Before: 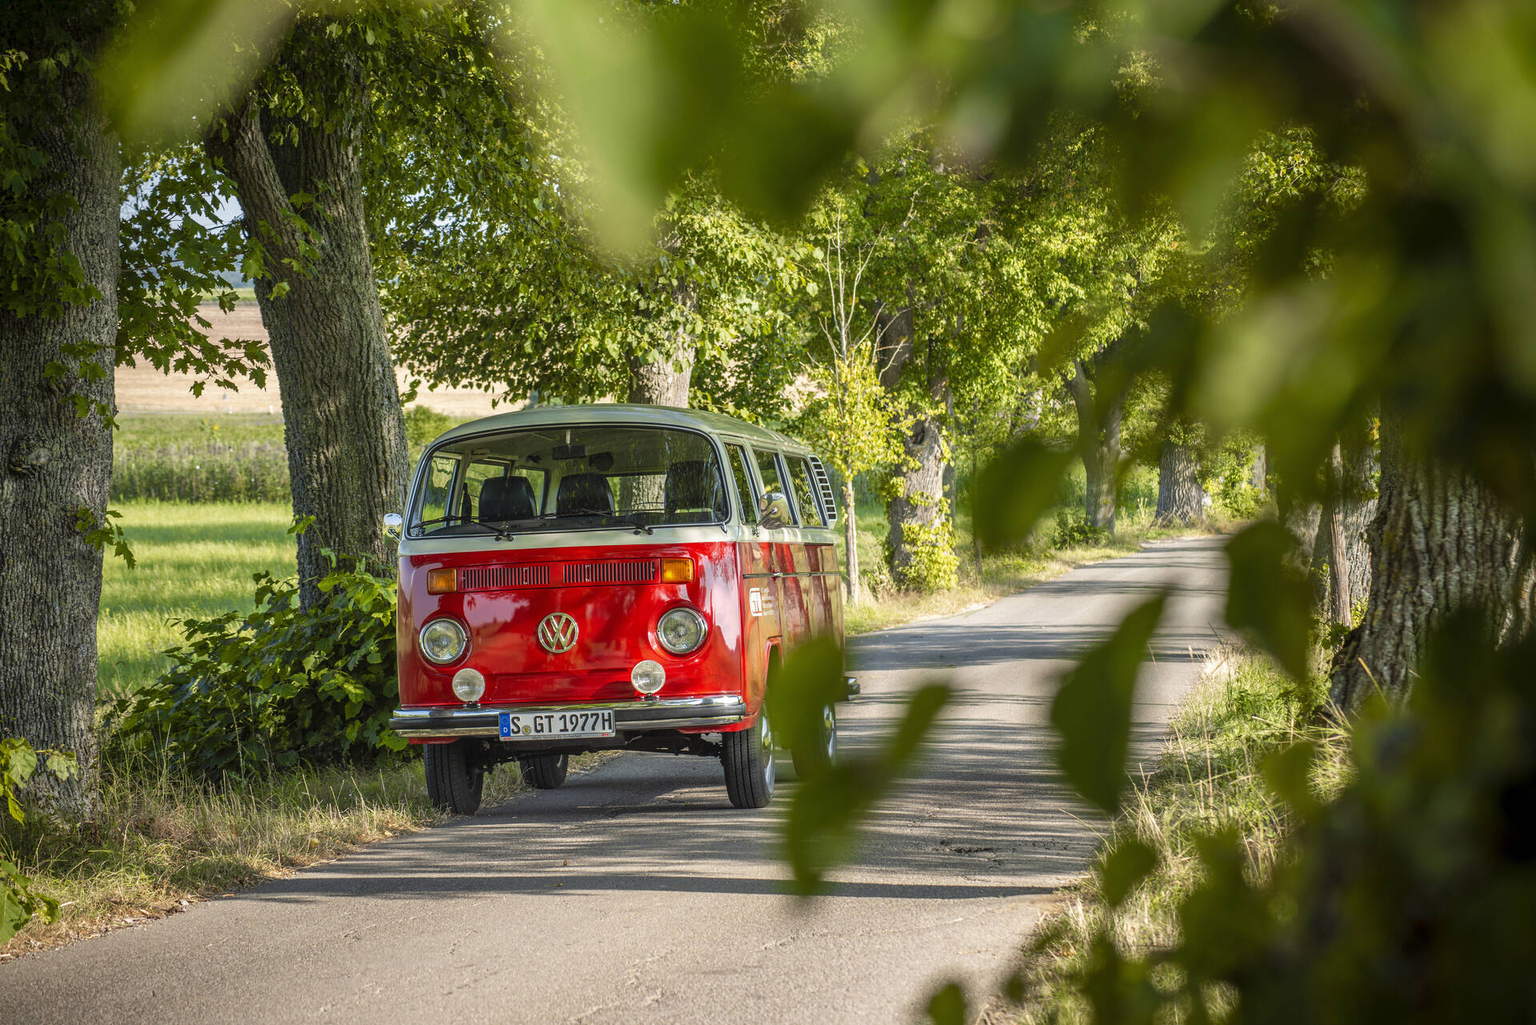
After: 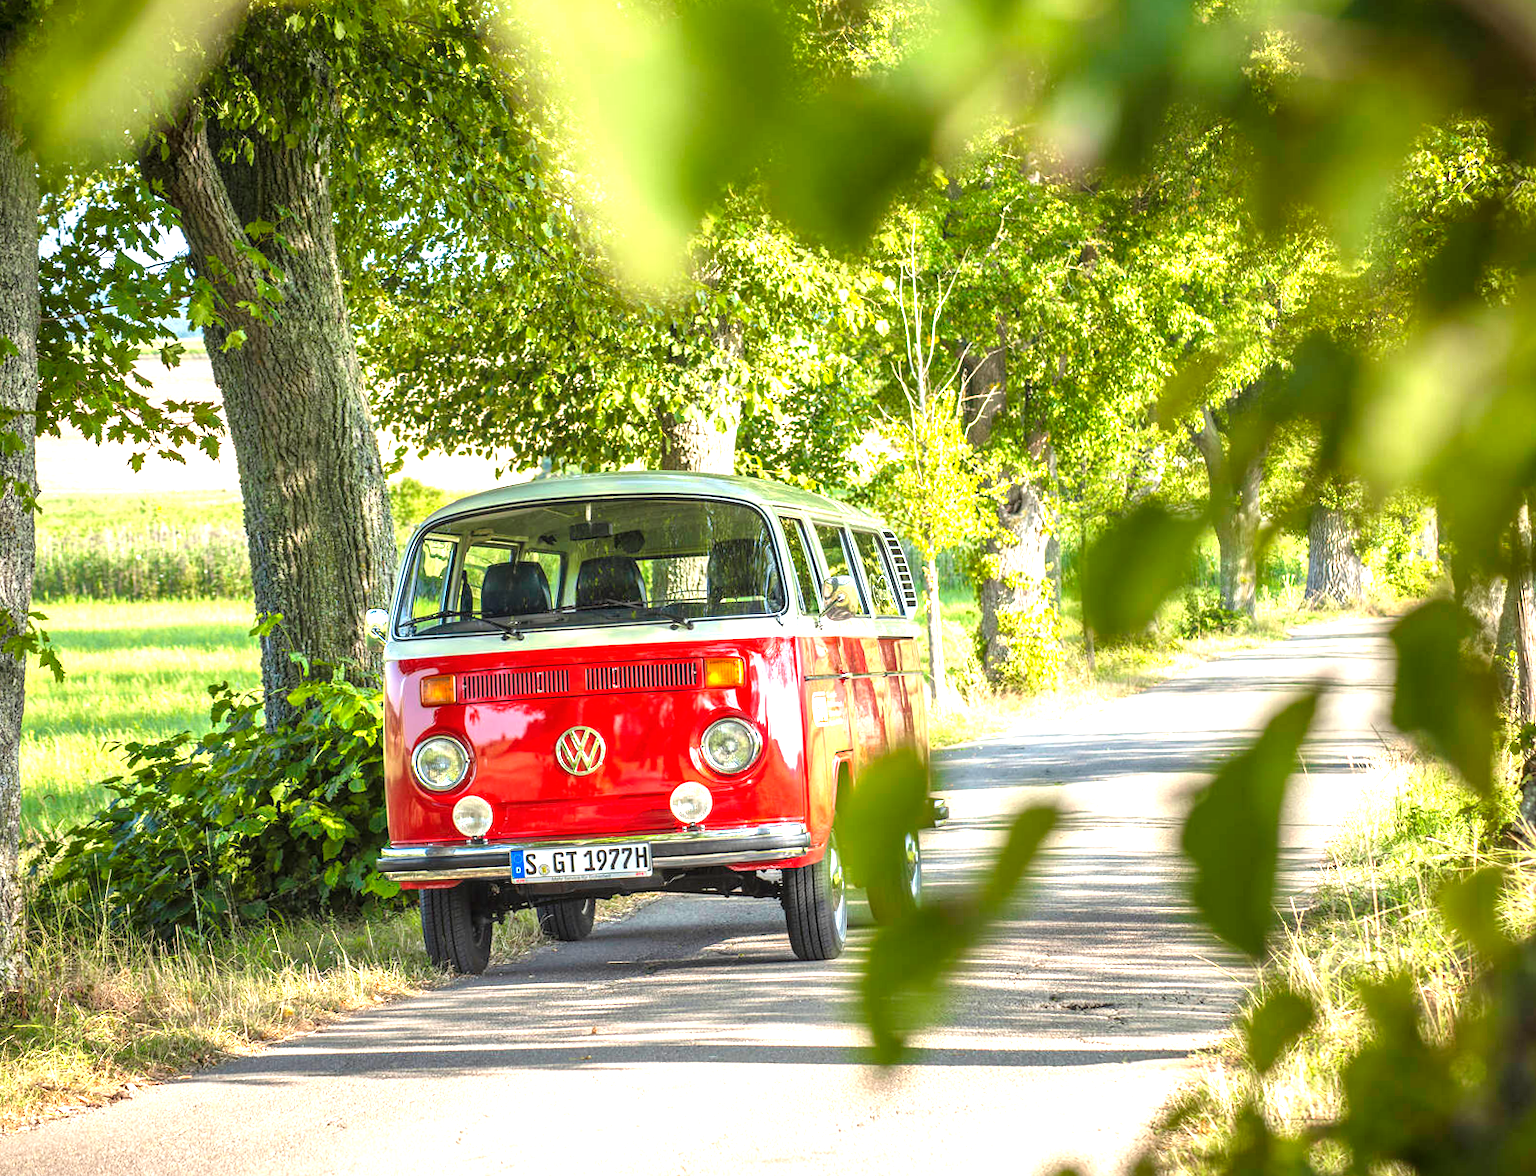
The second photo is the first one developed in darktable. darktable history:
exposure: black level correction 0, exposure 1.45 EV, compensate exposure bias true, compensate highlight preservation false
crop and rotate: angle 1°, left 4.281%, top 0.642%, right 11.383%, bottom 2.486%
